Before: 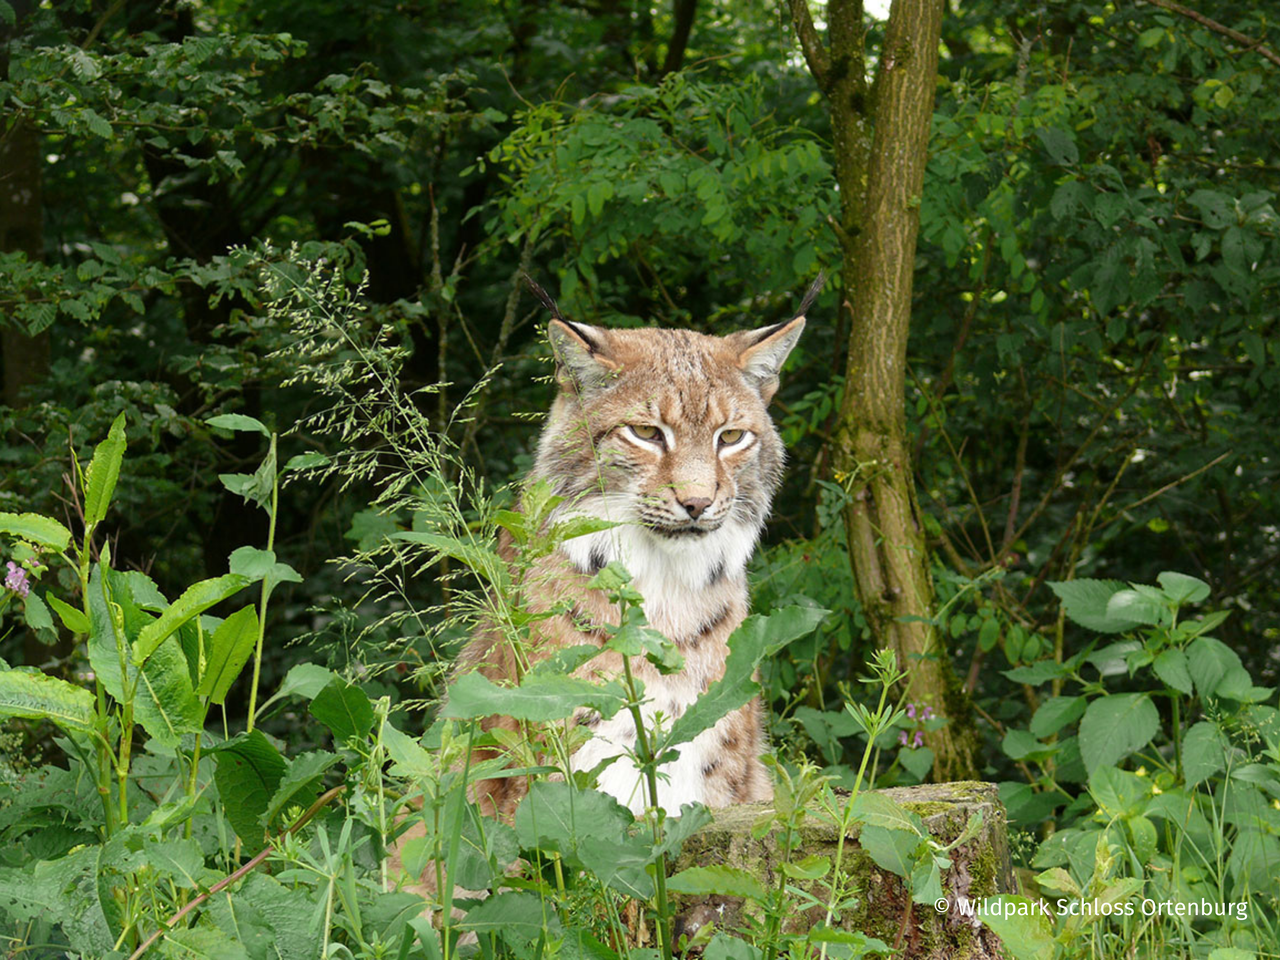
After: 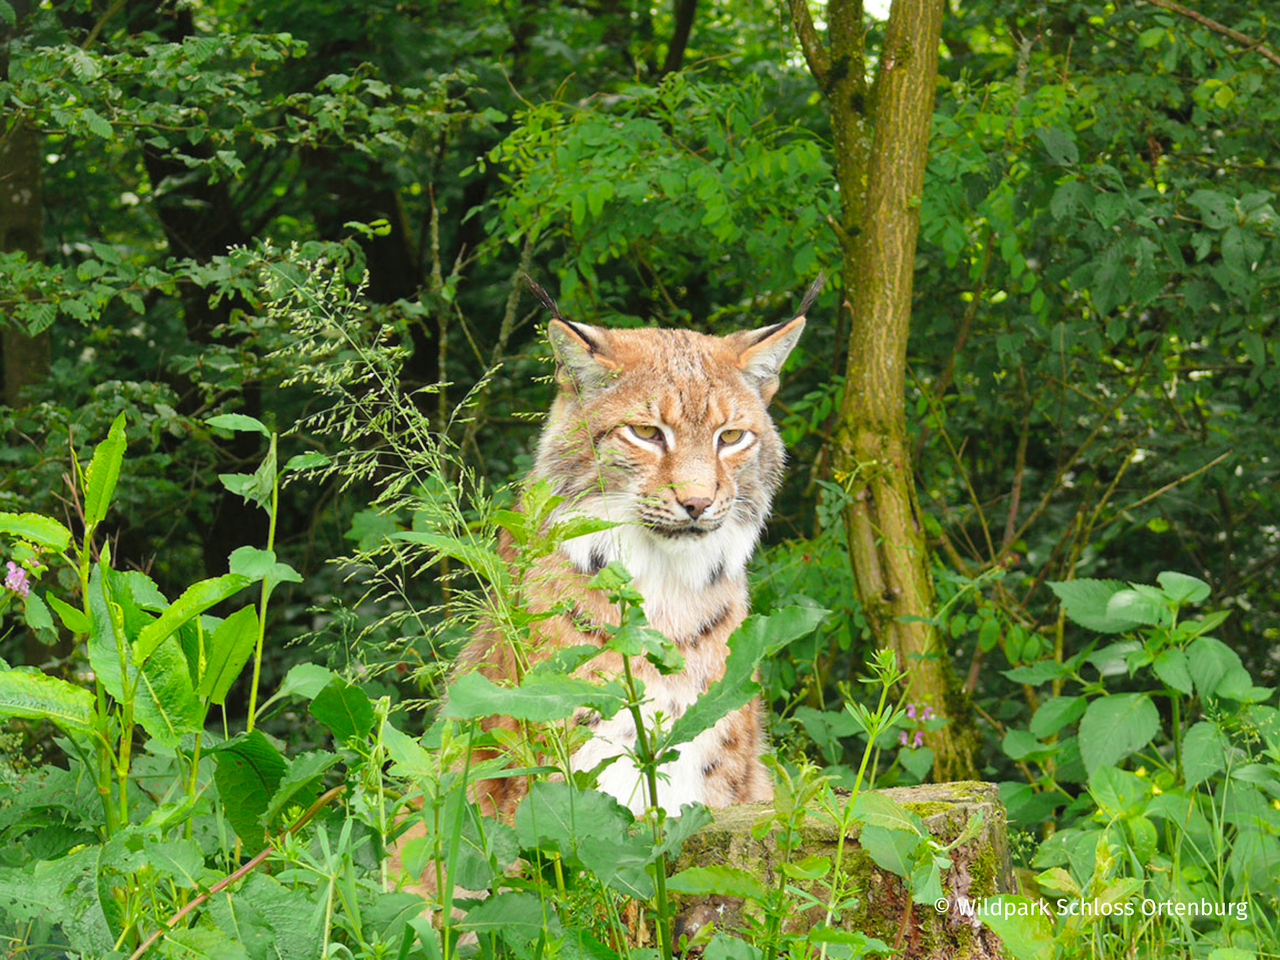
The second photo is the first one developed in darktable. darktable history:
exposure: black level correction 0, compensate highlight preservation false
shadows and highlights: shadows 40.29, highlights -52.6, low approximation 0.01, soften with gaussian
contrast brightness saturation: contrast 0.068, brightness 0.179, saturation 0.404
